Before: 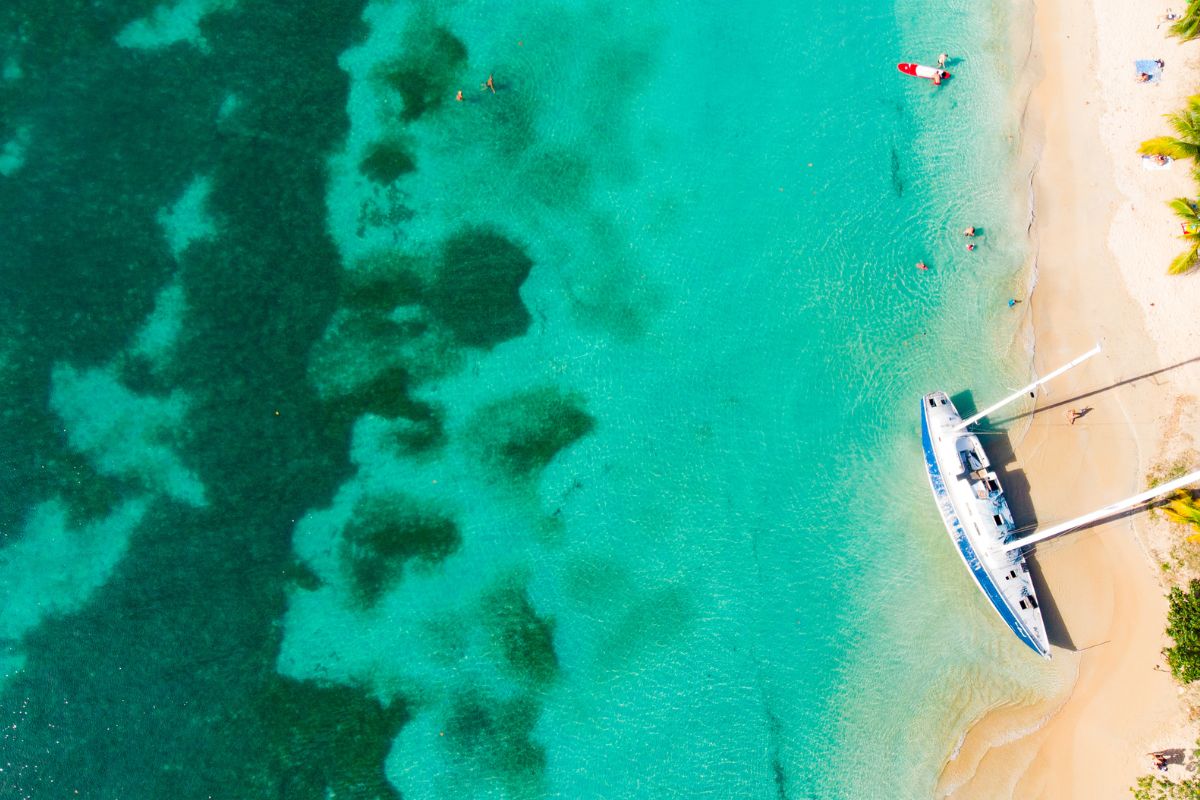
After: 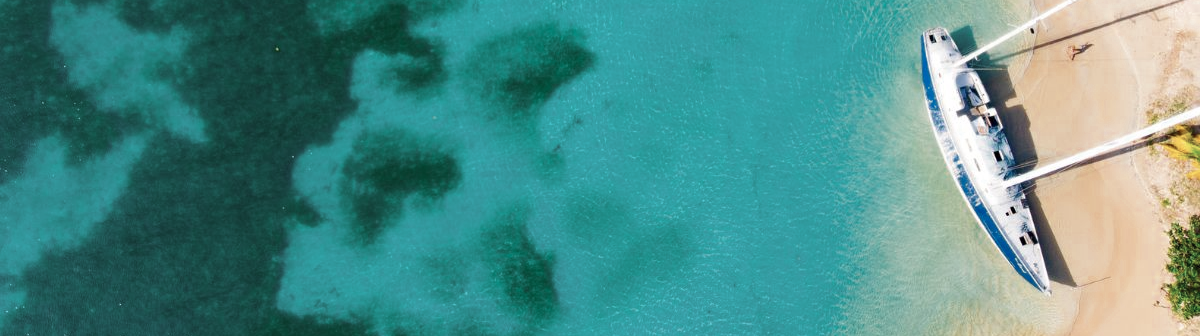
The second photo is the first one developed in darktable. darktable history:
crop: top 45.551%, bottom 12.262%
color zones: curves: ch0 [(0, 0.5) (0.125, 0.4) (0.25, 0.5) (0.375, 0.4) (0.5, 0.4) (0.625, 0.35) (0.75, 0.35) (0.875, 0.5)]; ch1 [(0, 0.35) (0.125, 0.45) (0.25, 0.35) (0.375, 0.35) (0.5, 0.35) (0.625, 0.35) (0.75, 0.45) (0.875, 0.35)]; ch2 [(0, 0.6) (0.125, 0.5) (0.25, 0.5) (0.375, 0.6) (0.5, 0.6) (0.625, 0.5) (0.75, 0.5) (0.875, 0.5)]
